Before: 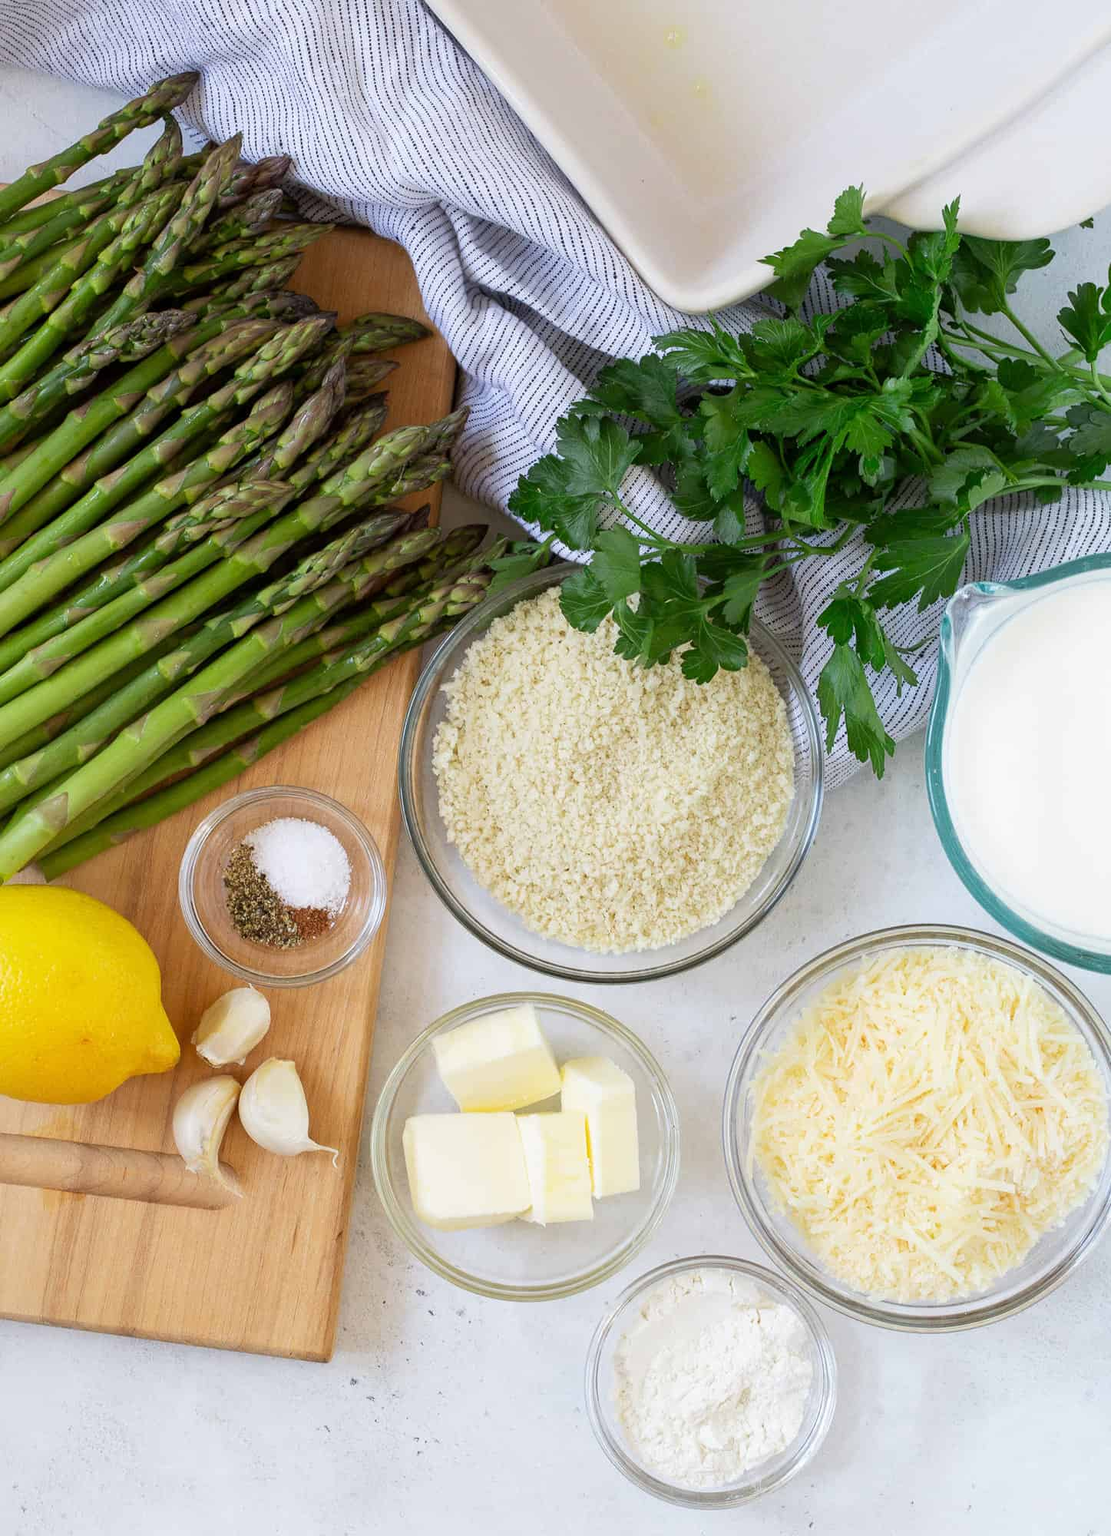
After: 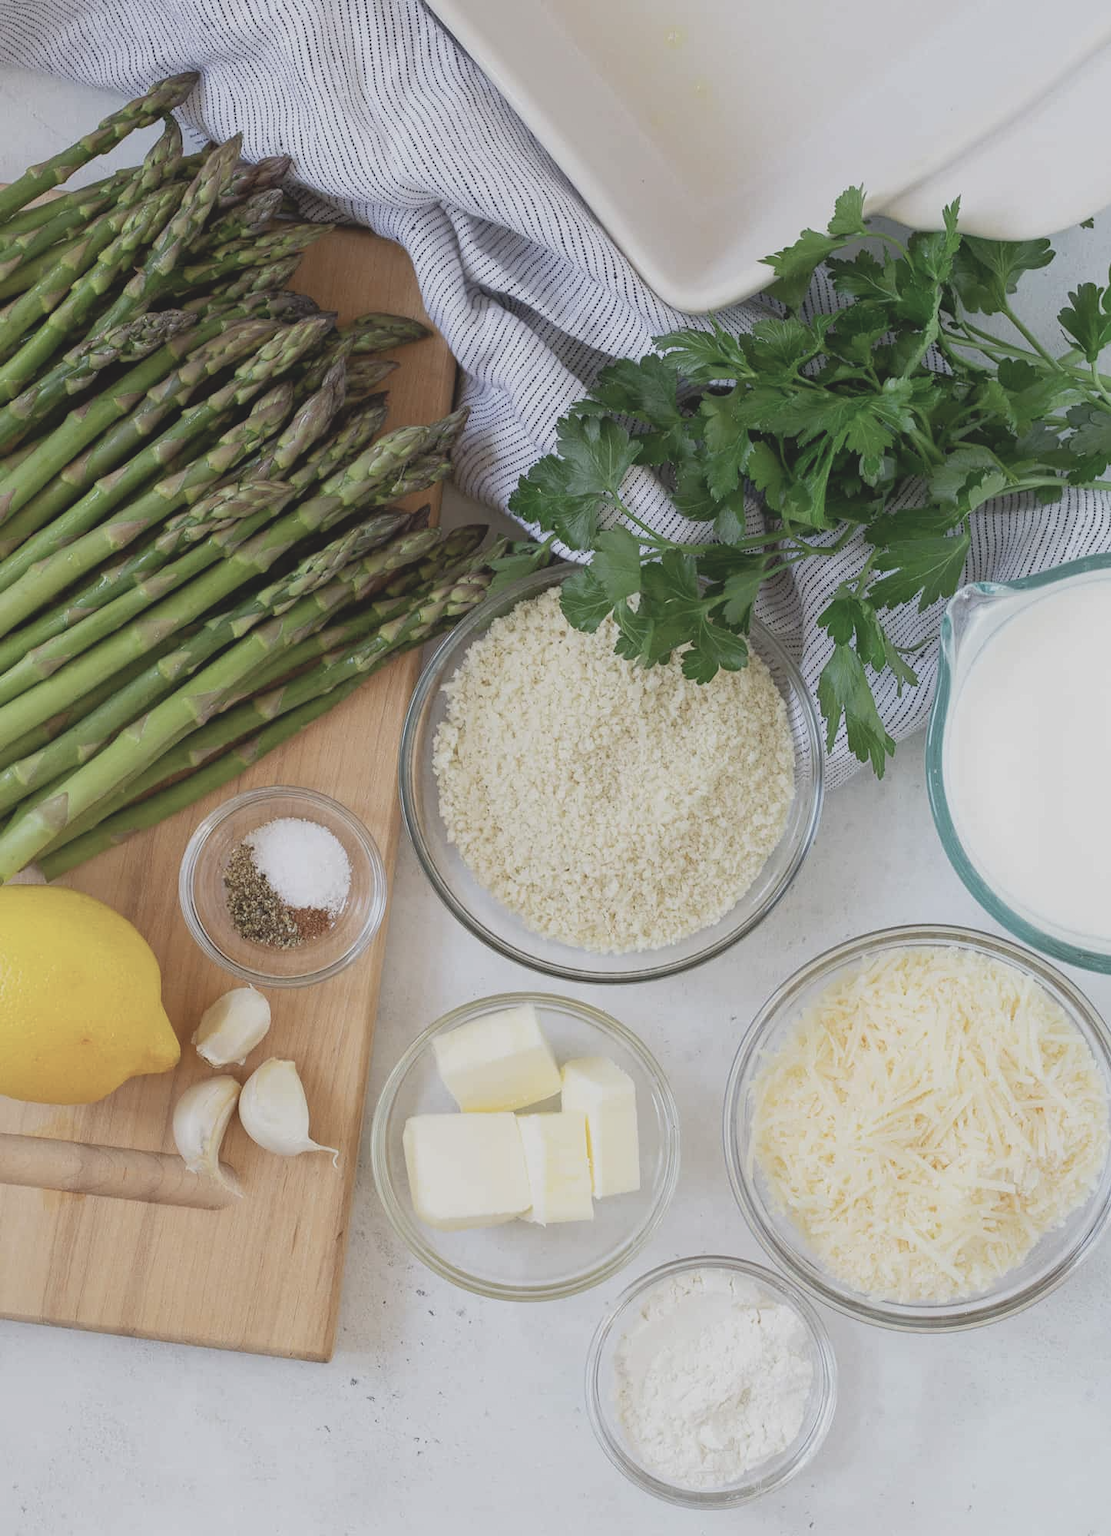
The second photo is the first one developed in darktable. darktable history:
contrast brightness saturation: contrast -0.245, saturation -0.431
